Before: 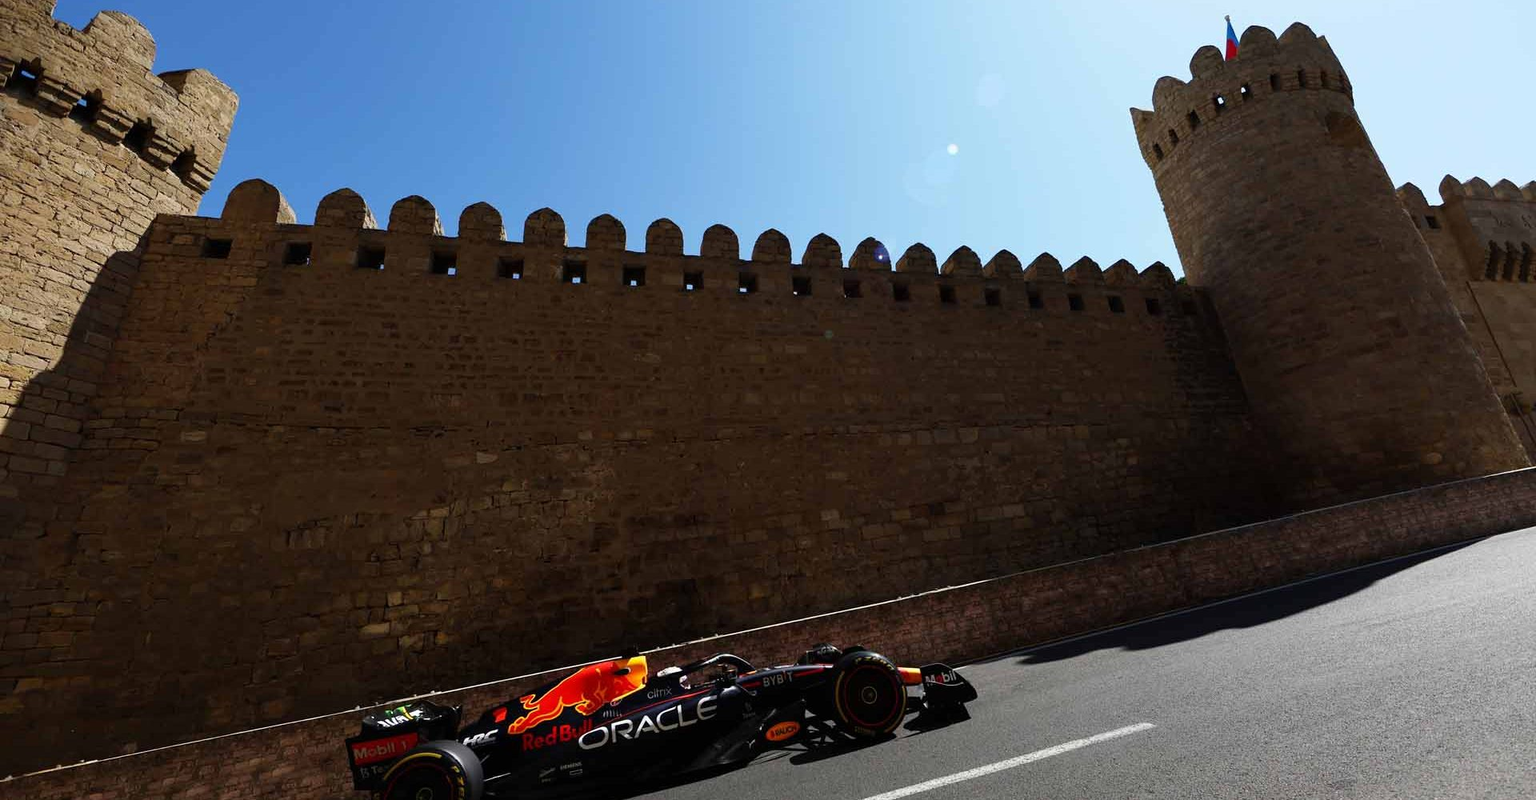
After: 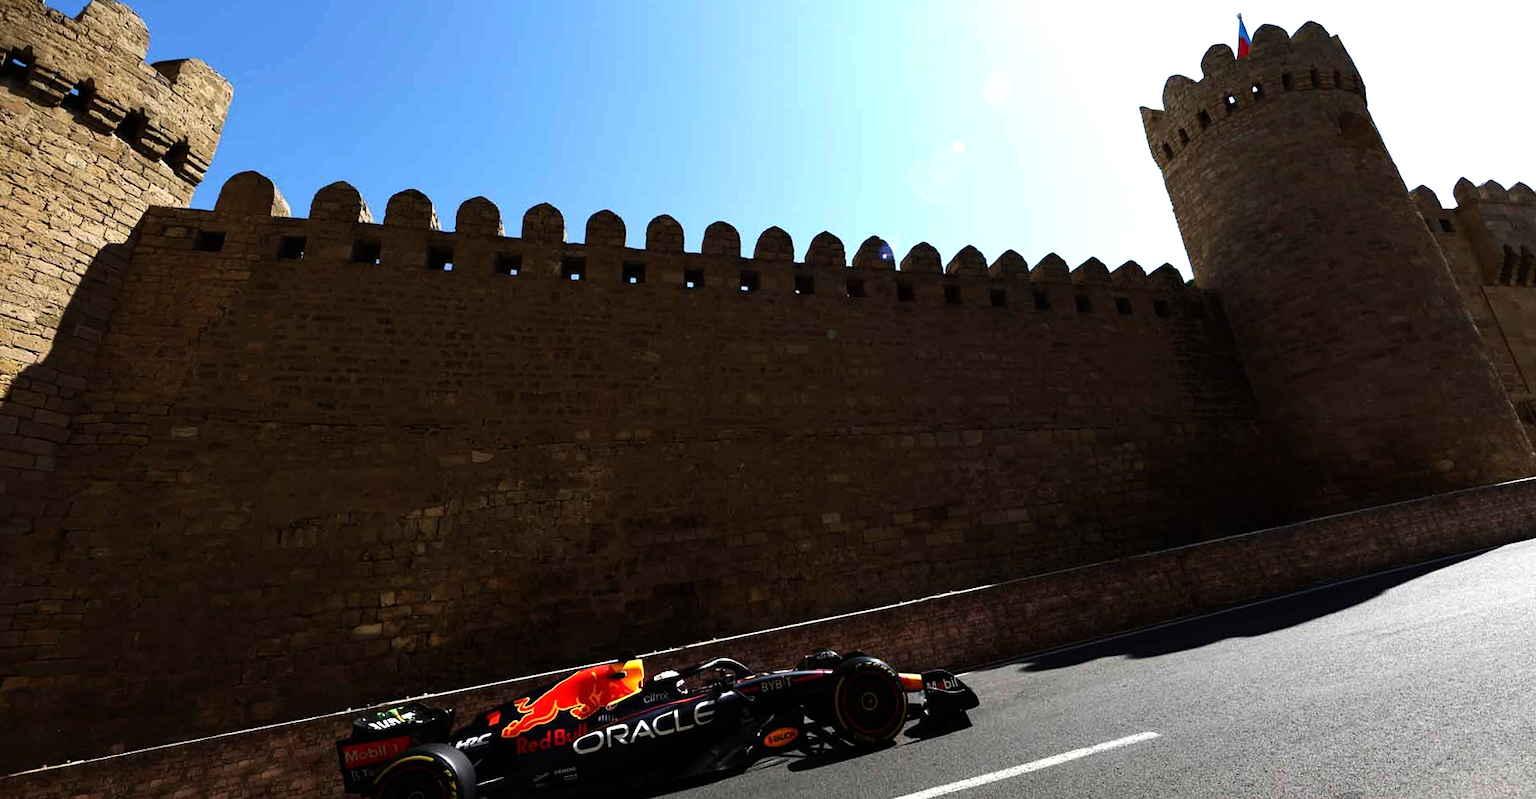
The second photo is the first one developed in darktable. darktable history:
velvia: strength 15%
tone equalizer: -8 EV -0.75 EV, -7 EV -0.7 EV, -6 EV -0.6 EV, -5 EV -0.4 EV, -3 EV 0.4 EV, -2 EV 0.6 EV, -1 EV 0.7 EV, +0 EV 0.75 EV, edges refinement/feathering 500, mask exposure compensation -1.57 EV, preserve details no
crop and rotate: angle -0.5°
